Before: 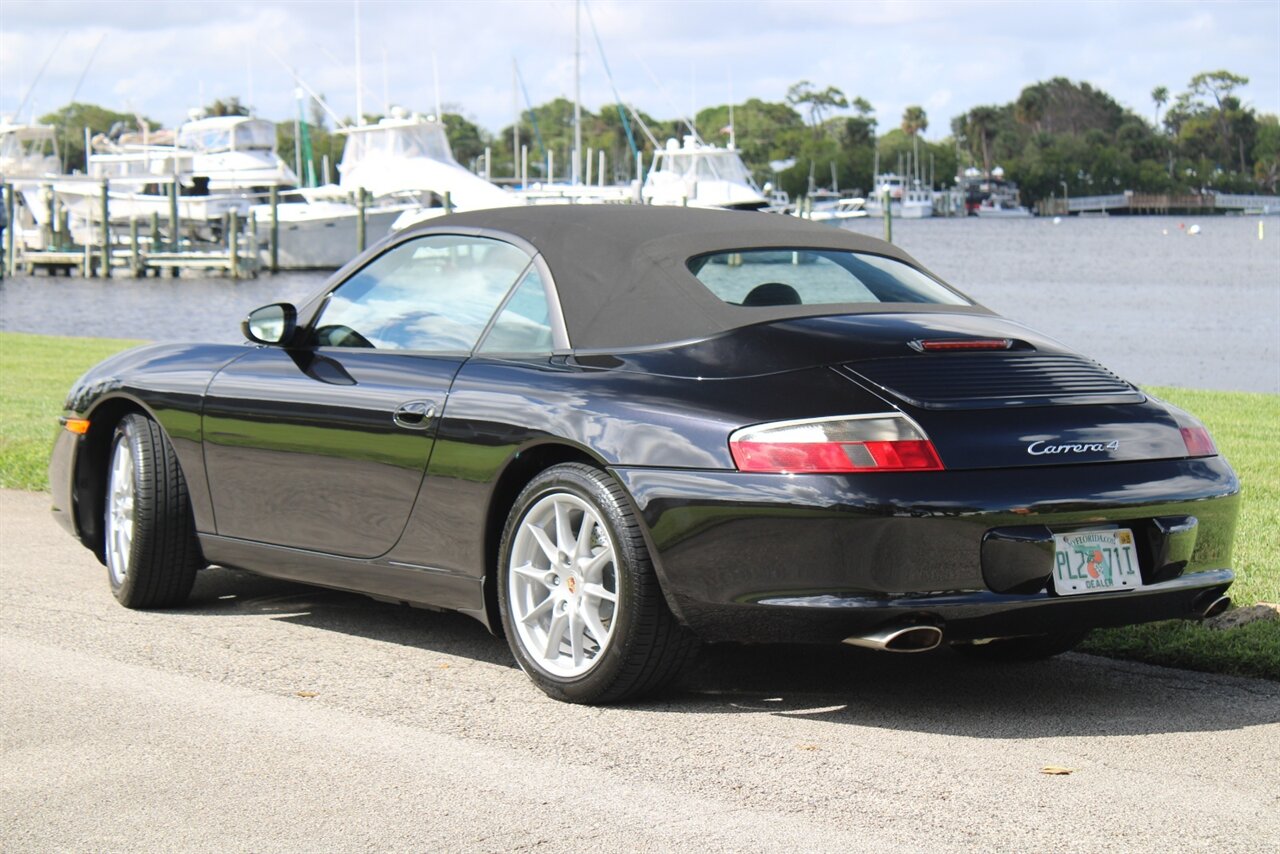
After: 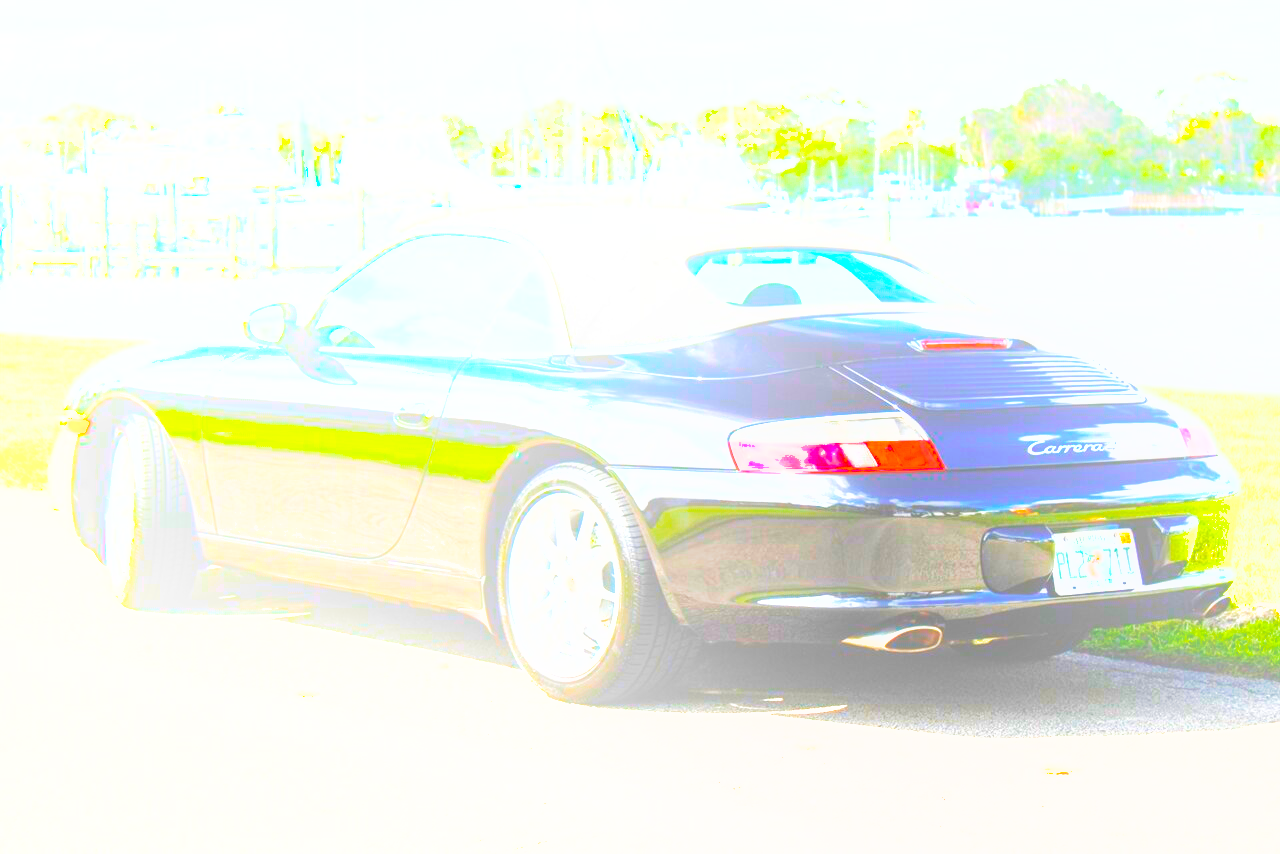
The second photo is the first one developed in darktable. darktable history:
base curve: curves: ch0 [(0, 0) (0.032, 0.025) (0.121, 0.166) (0.206, 0.329) (0.605, 0.79) (1, 1)], preserve colors none
contrast brightness saturation: contrast 0.01, saturation -0.05
local contrast: detail 110%
shadows and highlights: on, module defaults
color balance: output saturation 120%
exposure: exposure 2 EV, compensate exposure bias true, compensate highlight preservation false
color balance rgb: linear chroma grading › global chroma 9%, perceptual saturation grading › global saturation 36%, perceptual saturation grading › shadows 35%, perceptual brilliance grading › global brilliance 15%, perceptual brilliance grading › shadows -35%, global vibrance 15%
bloom: size 40%
